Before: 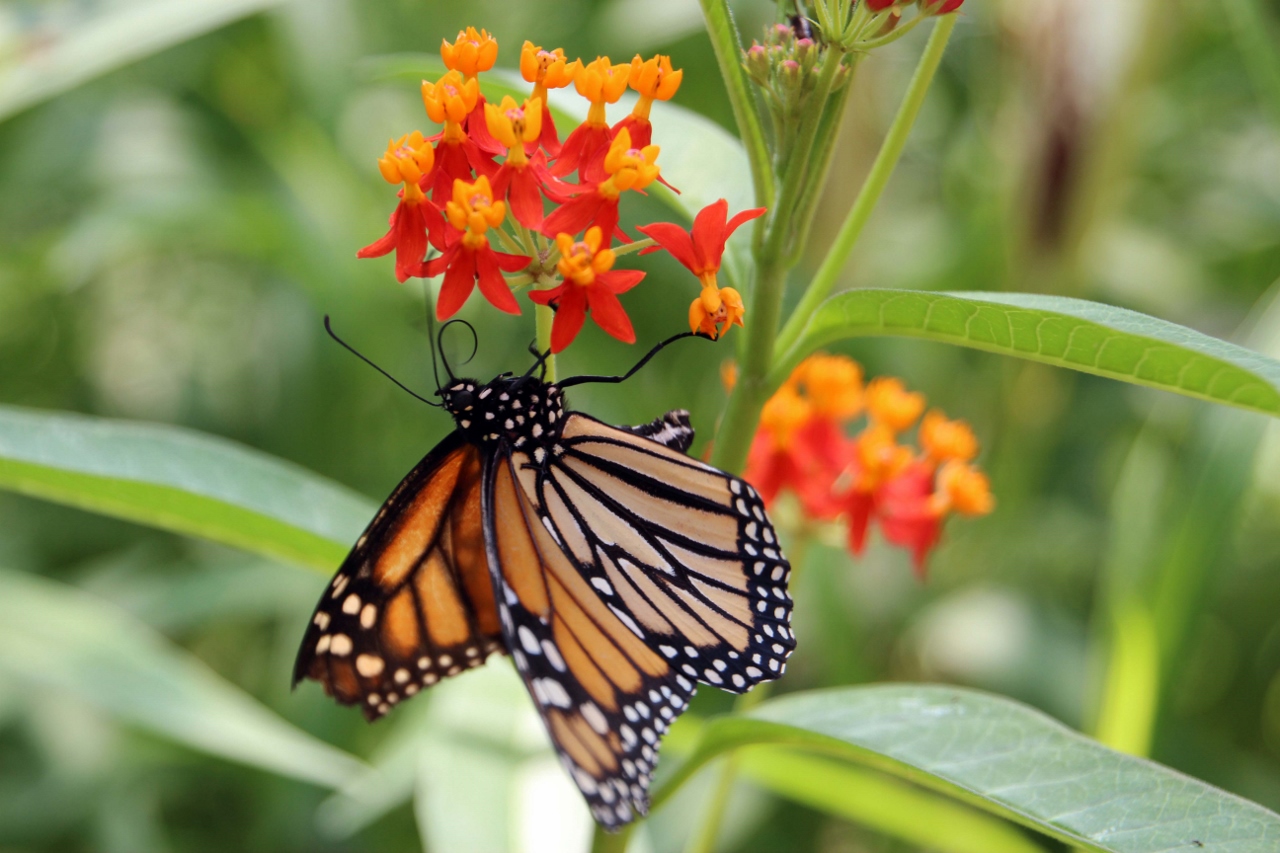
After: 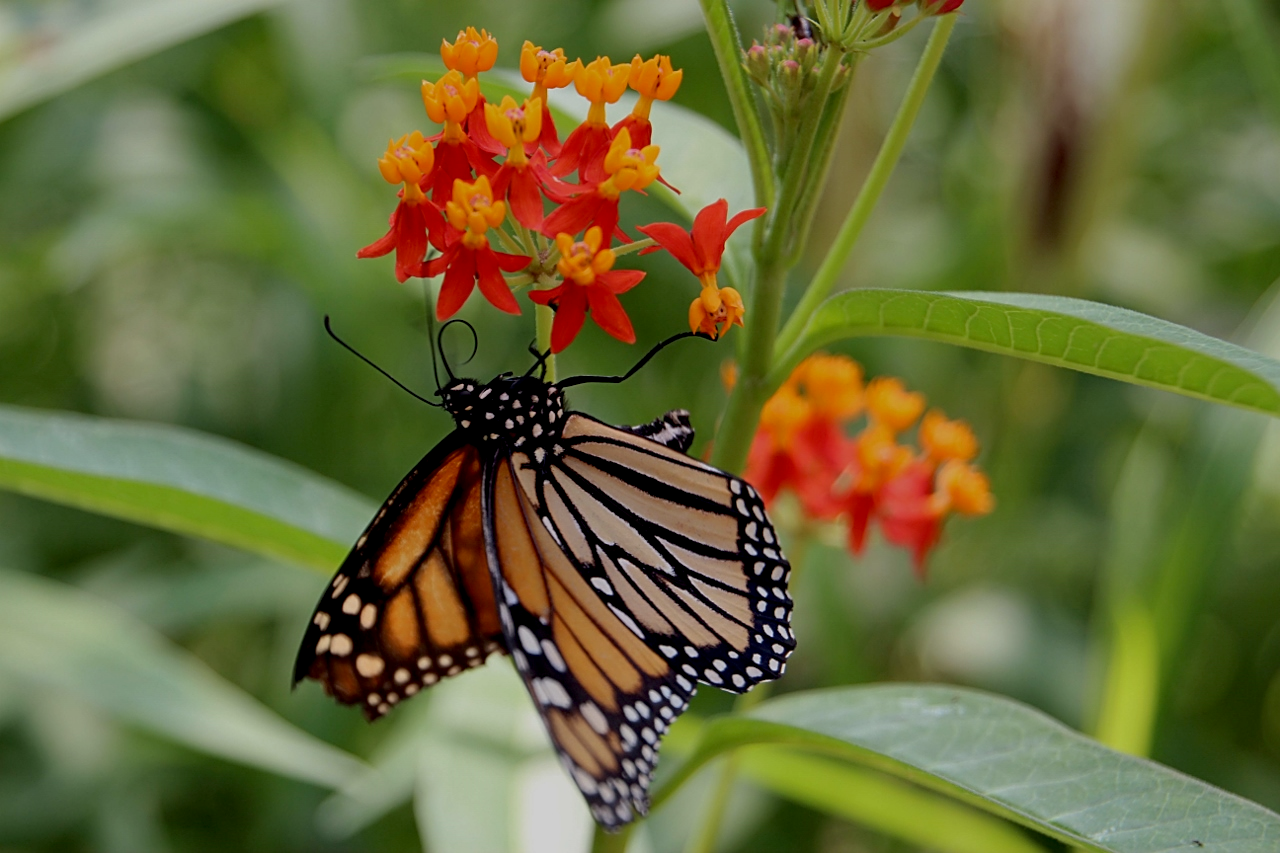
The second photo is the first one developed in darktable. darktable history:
exposure: black level correction 0.009, exposure -0.67 EV, compensate exposure bias true, compensate highlight preservation false
sharpen: on, module defaults
